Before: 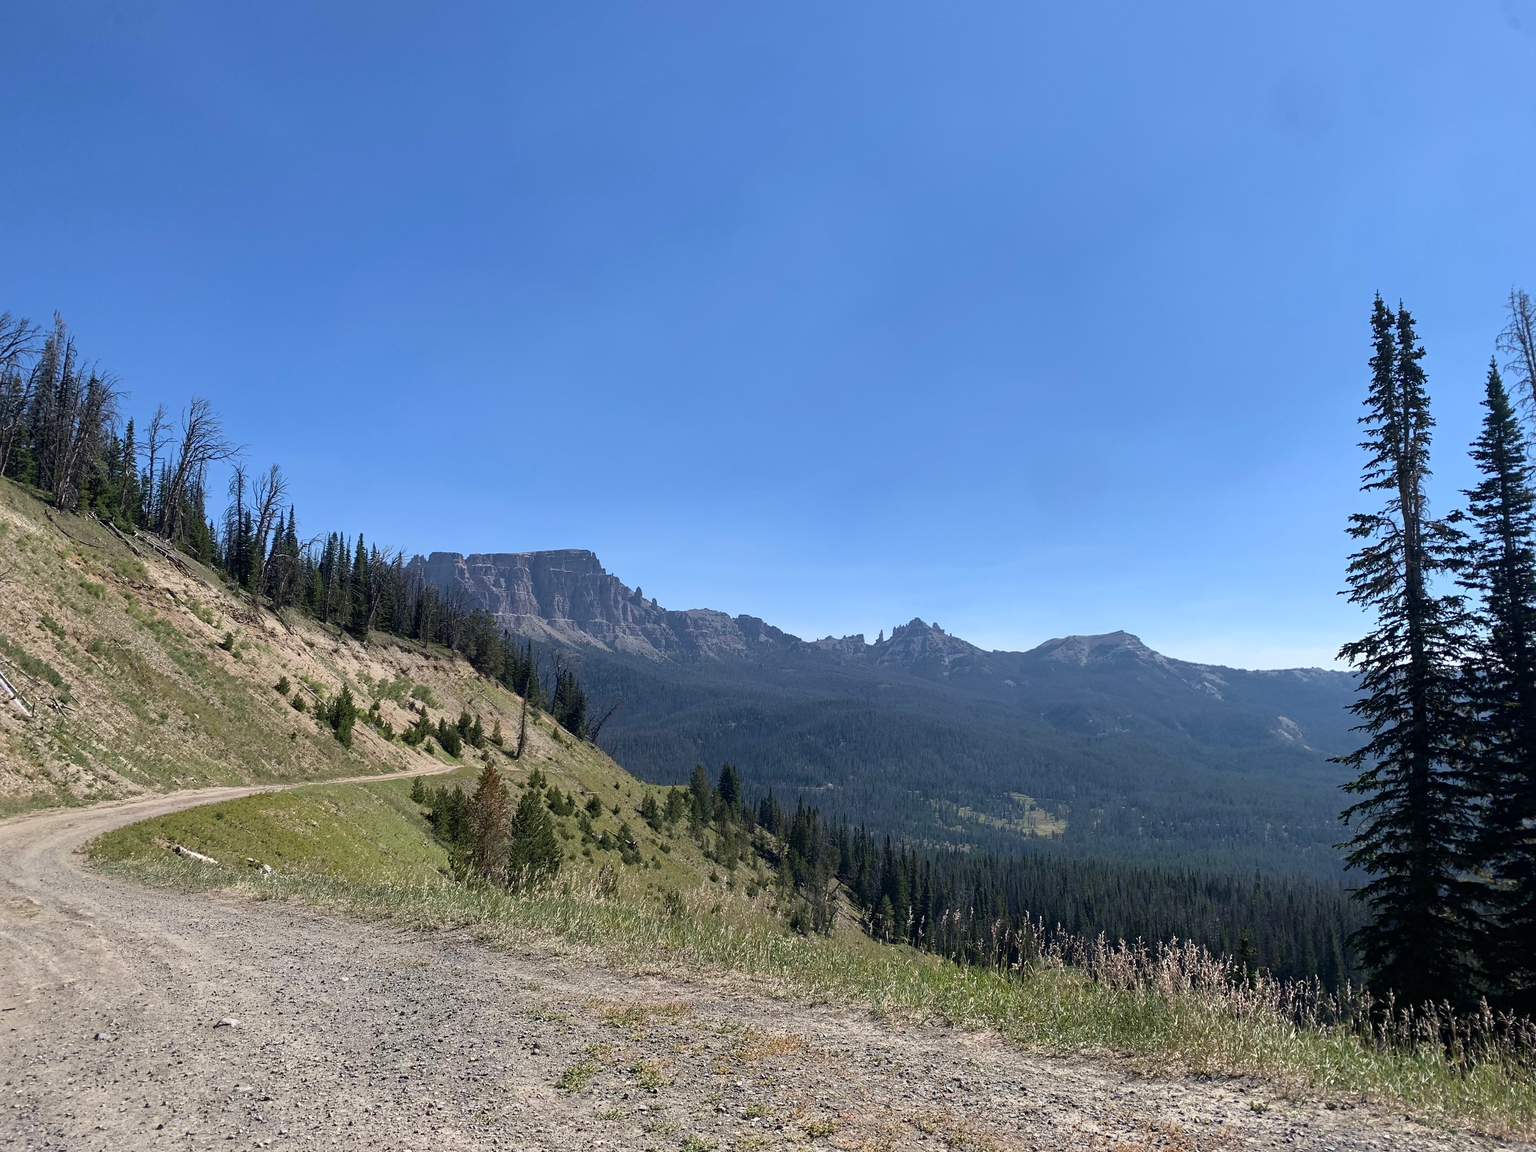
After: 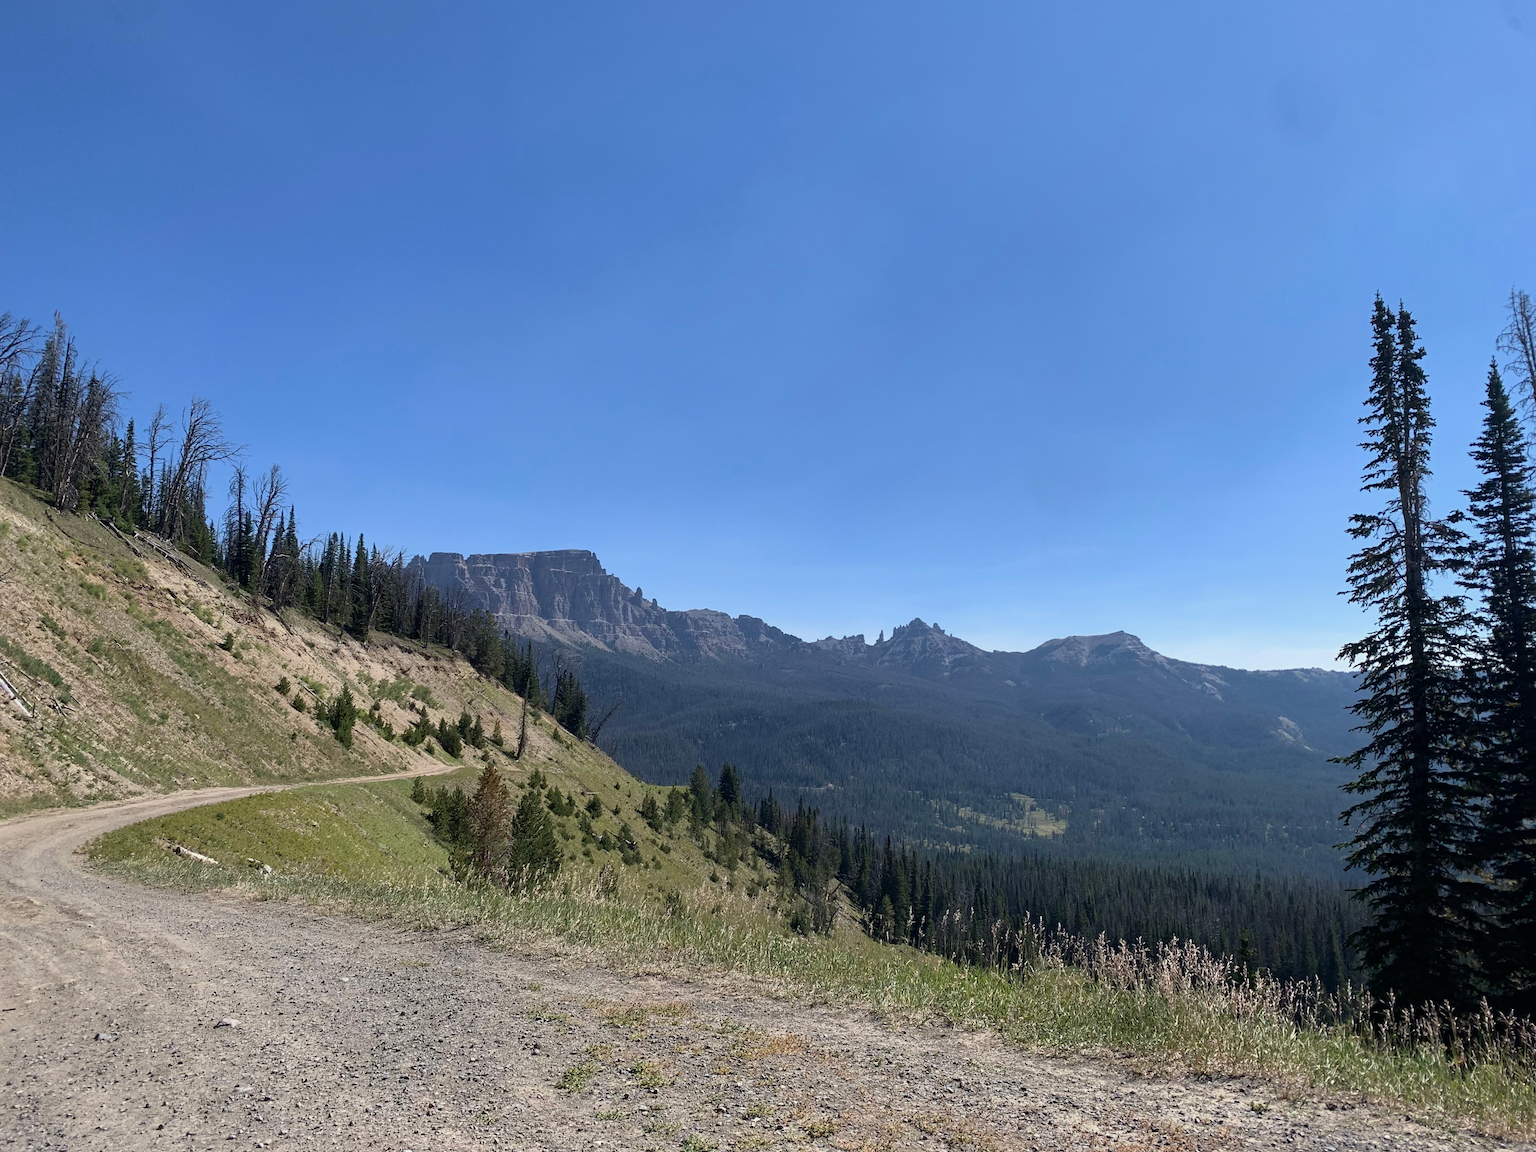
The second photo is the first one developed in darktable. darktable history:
exposure: exposure -0.108 EV, compensate highlight preservation false
